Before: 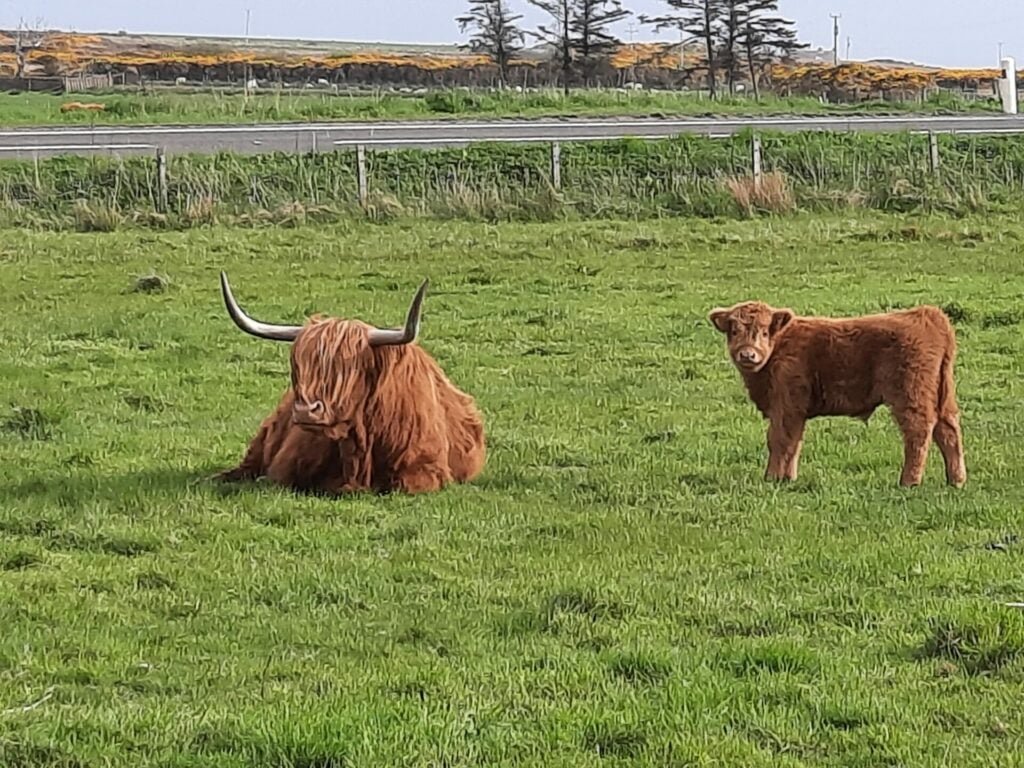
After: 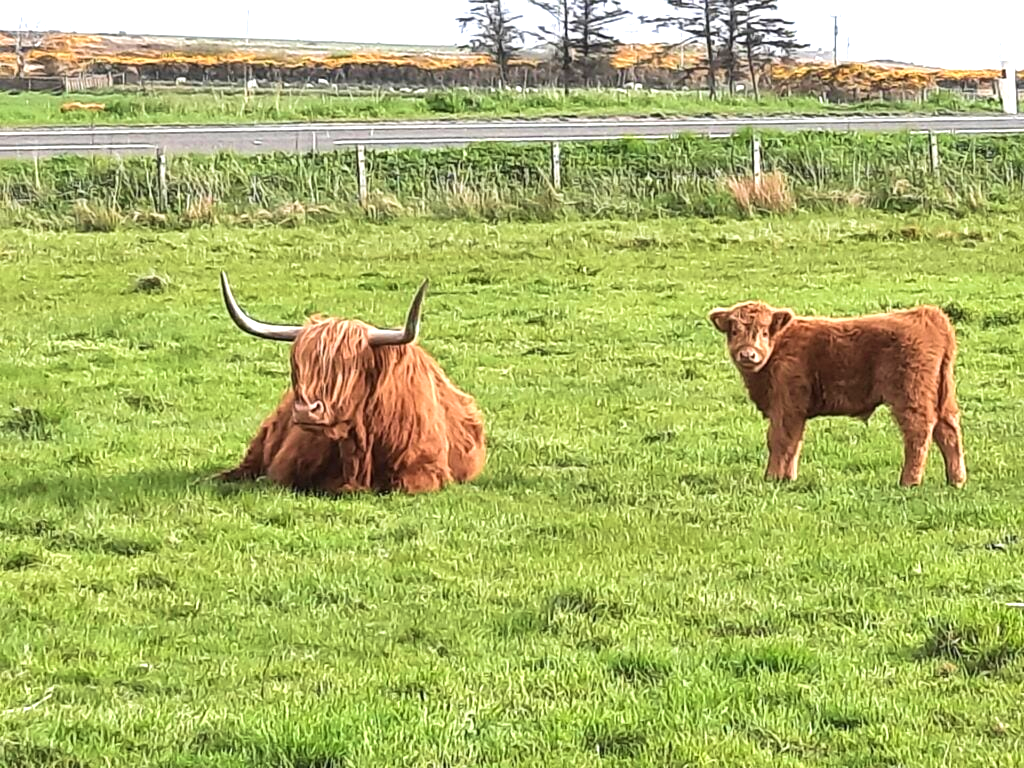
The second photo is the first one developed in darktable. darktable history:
velvia: on, module defaults
tone equalizer: -8 EV 0.06 EV, smoothing diameter 25%, edges refinement/feathering 10, preserve details guided filter
exposure: black level correction 0, exposure 0.9 EV, compensate exposure bias true, compensate highlight preservation false
